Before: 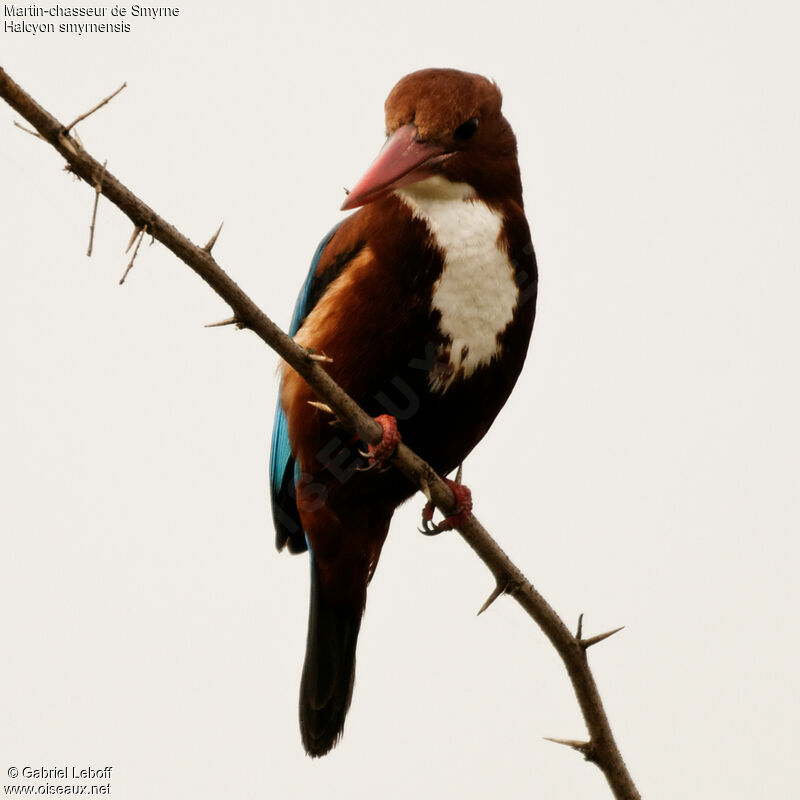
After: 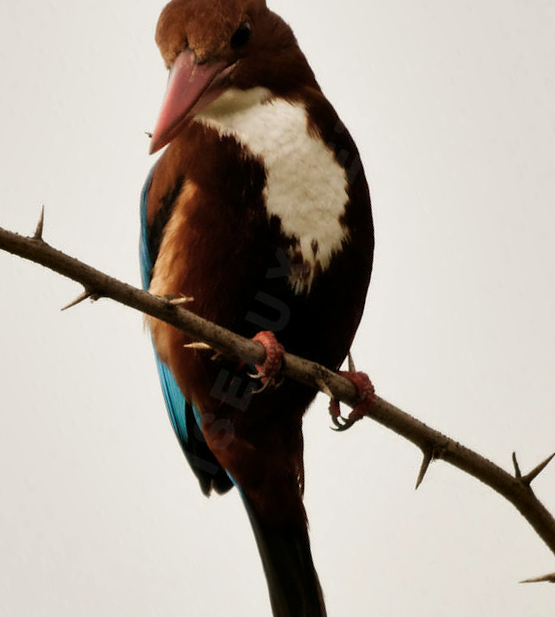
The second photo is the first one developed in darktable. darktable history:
shadows and highlights: shadows 43.87, white point adjustment -1.27, soften with gaussian
velvia: on, module defaults
color correction: highlights b* 0.009, saturation 0.844
crop and rotate: angle 19.82°, left 6.901%, right 4.27%, bottom 1.149%
tone equalizer: edges refinement/feathering 500, mask exposure compensation -1.57 EV, preserve details no
